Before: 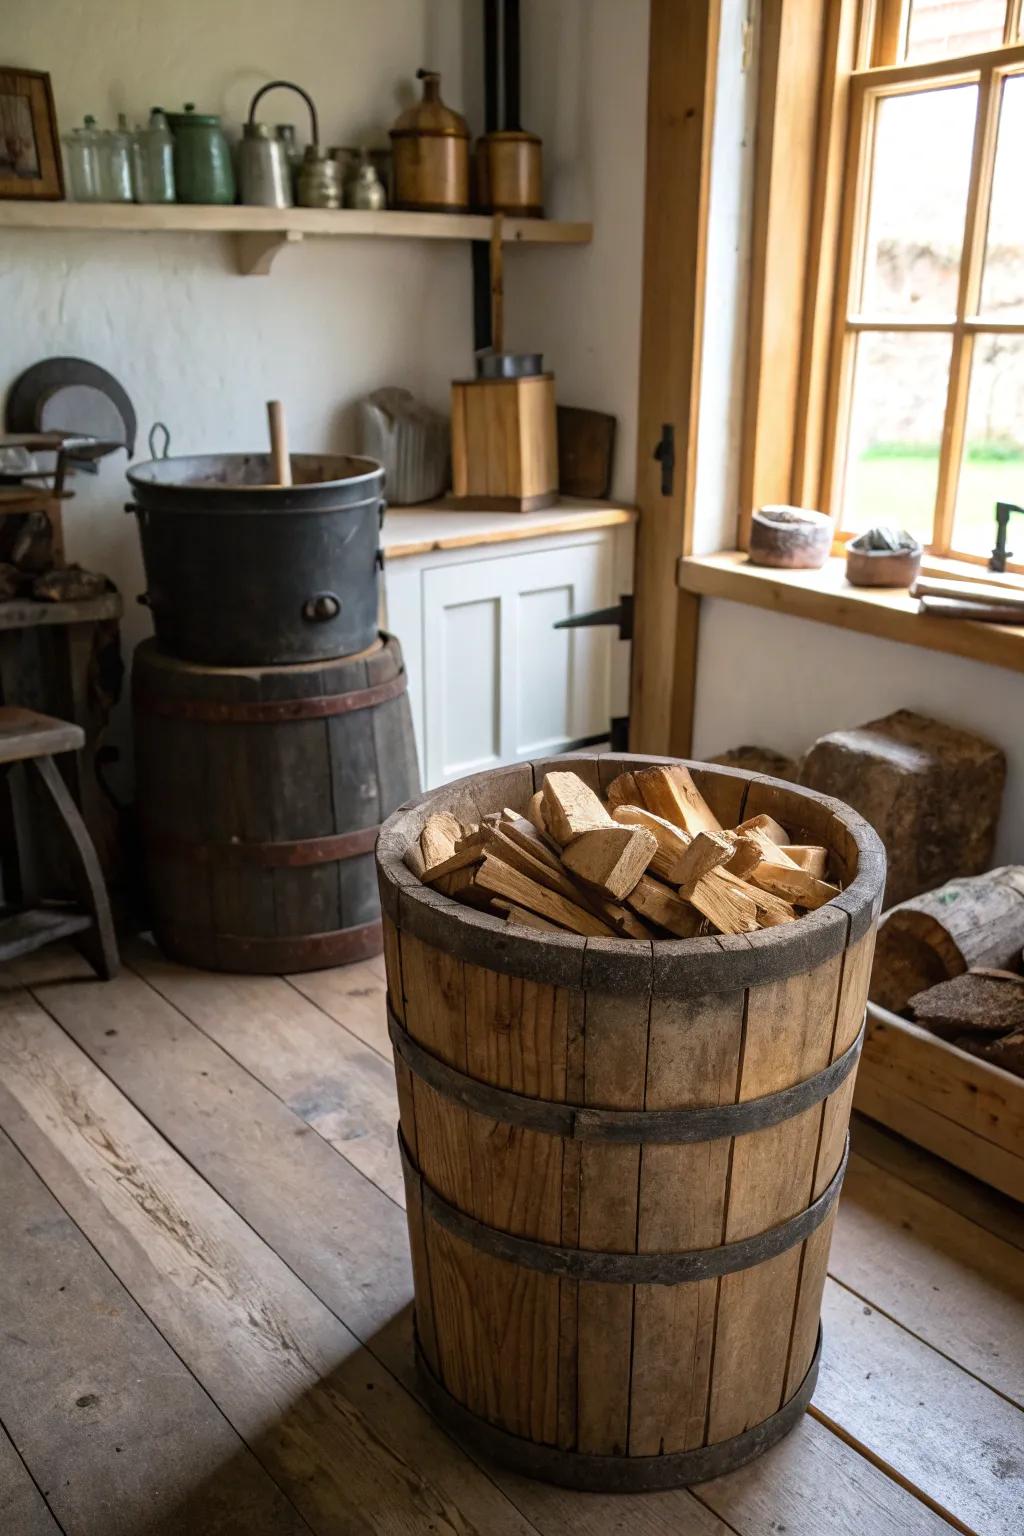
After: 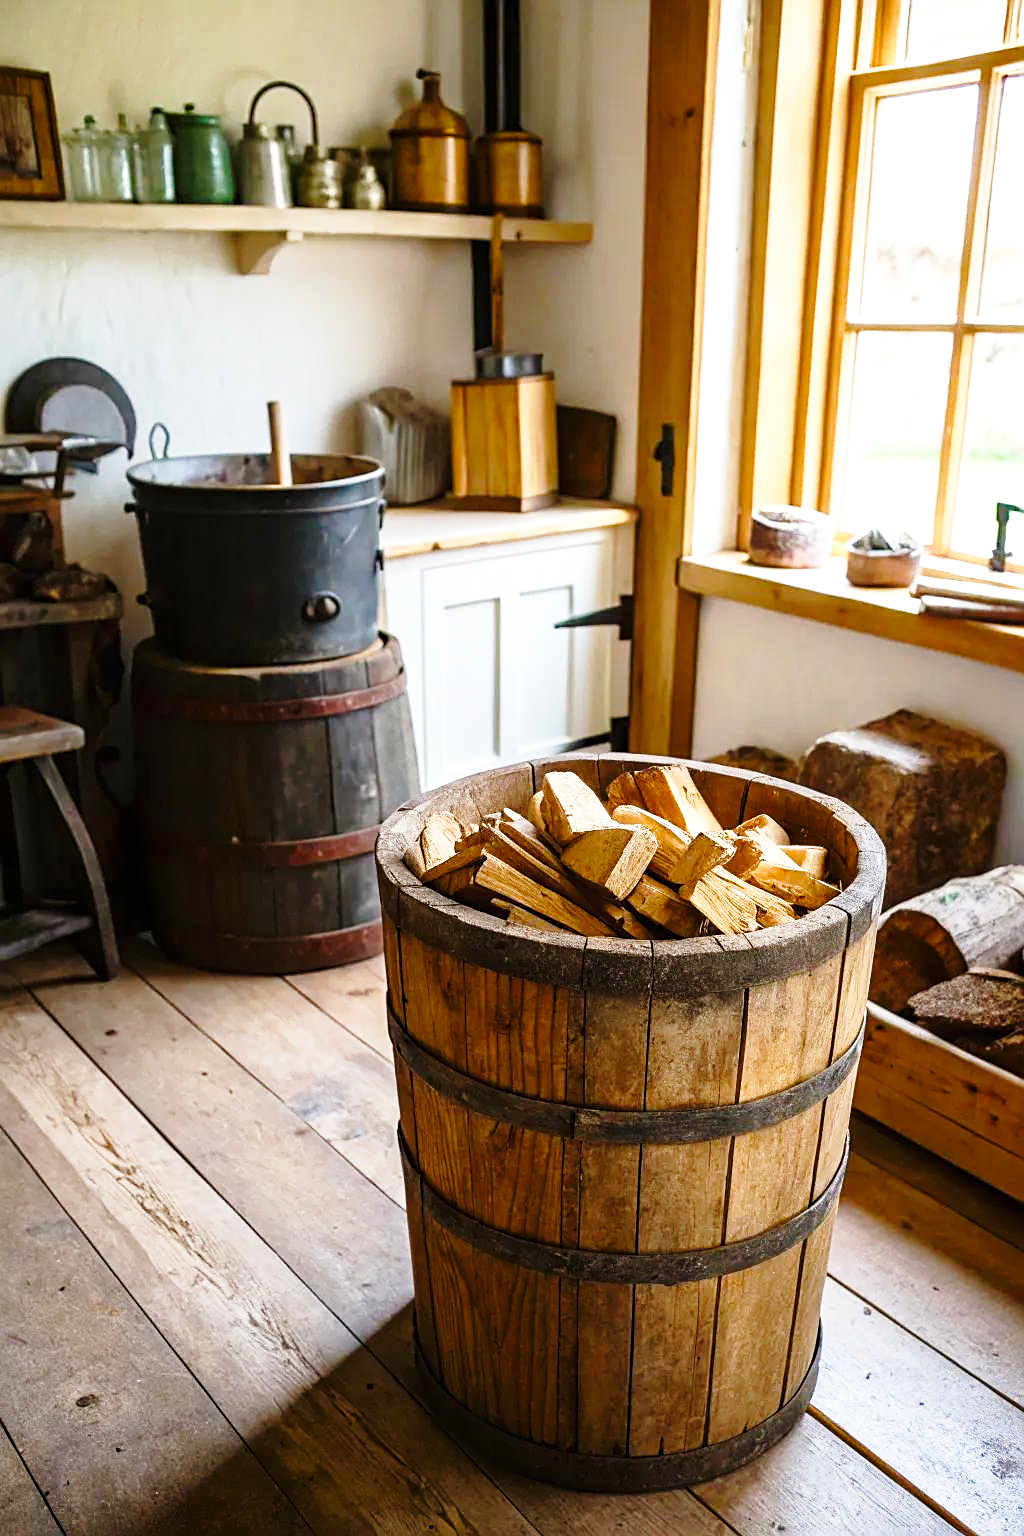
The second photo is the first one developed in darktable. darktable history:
color balance rgb: linear chroma grading › shadows 32%, linear chroma grading › global chroma -2%, linear chroma grading › mid-tones 4%, perceptual saturation grading › global saturation -2%, perceptual saturation grading › highlights -8%, perceptual saturation grading › mid-tones 8%, perceptual saturation grading › shadows 4%, perceptual brilliance grading › highlights 8%, perceptual brilliance grading › mid-tones 4%, perceptual brilliance grading › shadows 2%, global vibrance 16%, saturation formula JzAzBz (2021)
sharpen: on, module defaults
base curve: curves: ch0 [(0, 0) (0.028, 0.03) (0.121, 0.232) (0.46, 0.748) (0.859, 0.968) (1, 1)], preserve colors none
